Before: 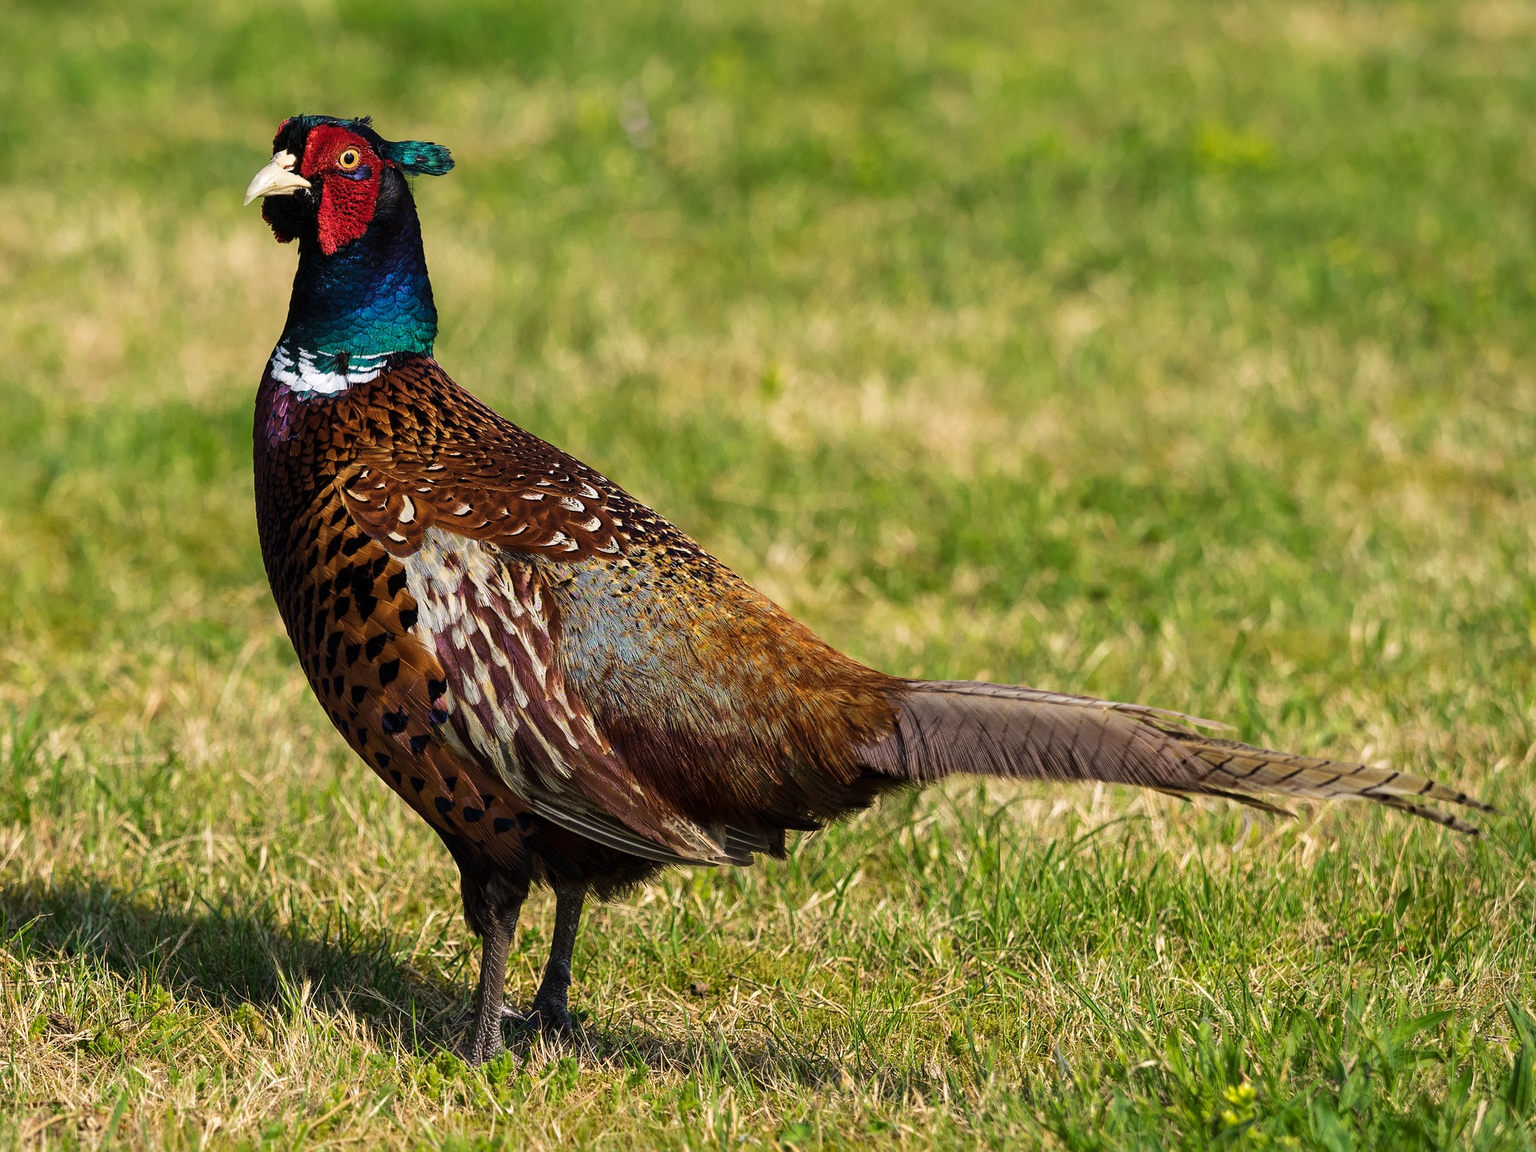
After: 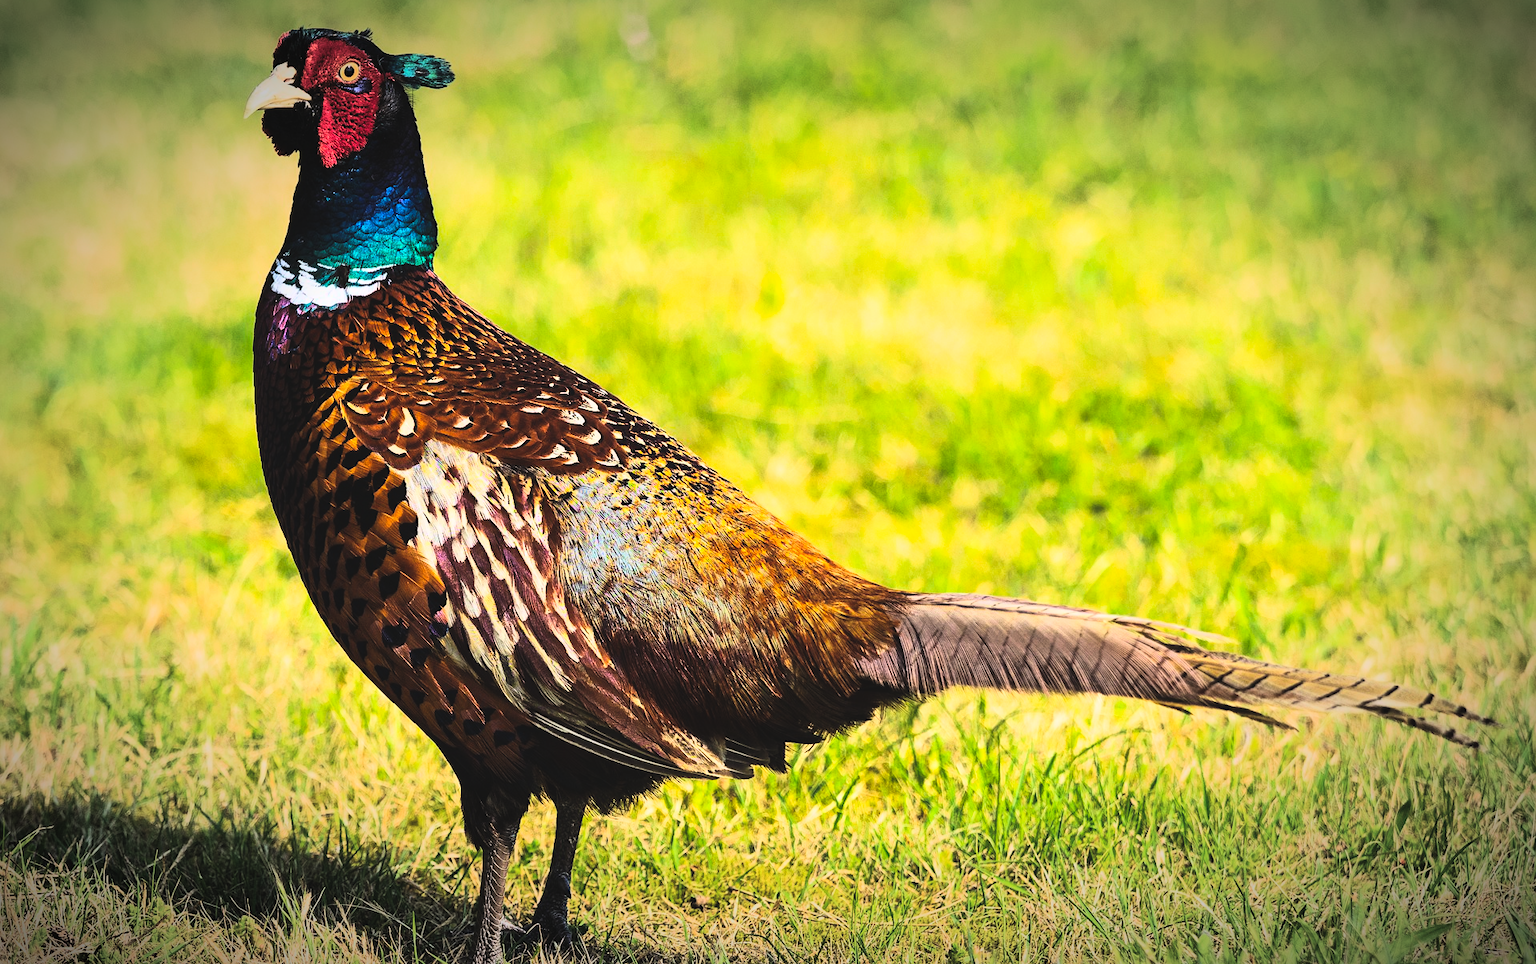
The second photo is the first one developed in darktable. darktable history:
crop: top 7.625%, bottom 8.027%
contrast brightness saturation: contrast 0.07, brightness -0.13, saturation 0.06
exposure: black level correction -0.03, compensate highlight preservation false
color balance rgb: perceptual saturation grading › global saturation 25%, global vibrance 20%
rgb curve: curves: ch0 [(0, 0) (0.21, 0.15) (0.24, 0.21) (0.5, 0.75) (0.75, 0.96) (0.89, 0.99) (1, 1)]; ch1 [(0, 0.02) (0.21, 0.13) (0.25, 0.2) (0.5, 0.67) (0.75, 0.9) (0.89, 0.97) (1, 1)]; ch2 [(0, 0.02) (0.21, 0.13) (0.25, 0.2) (0.5, 0.67) (0.75, 0.9) (0.89, 0.97) (1, 1)], compensate middle gray true
vignetting: fall-off start 67.5%, fall-off radius 67.23%, brightness -0.813, automatic ratio true
local contrast: mode bilateral grid, contrast 100, coarseness 100, detail 91%, midtone range 0.2
